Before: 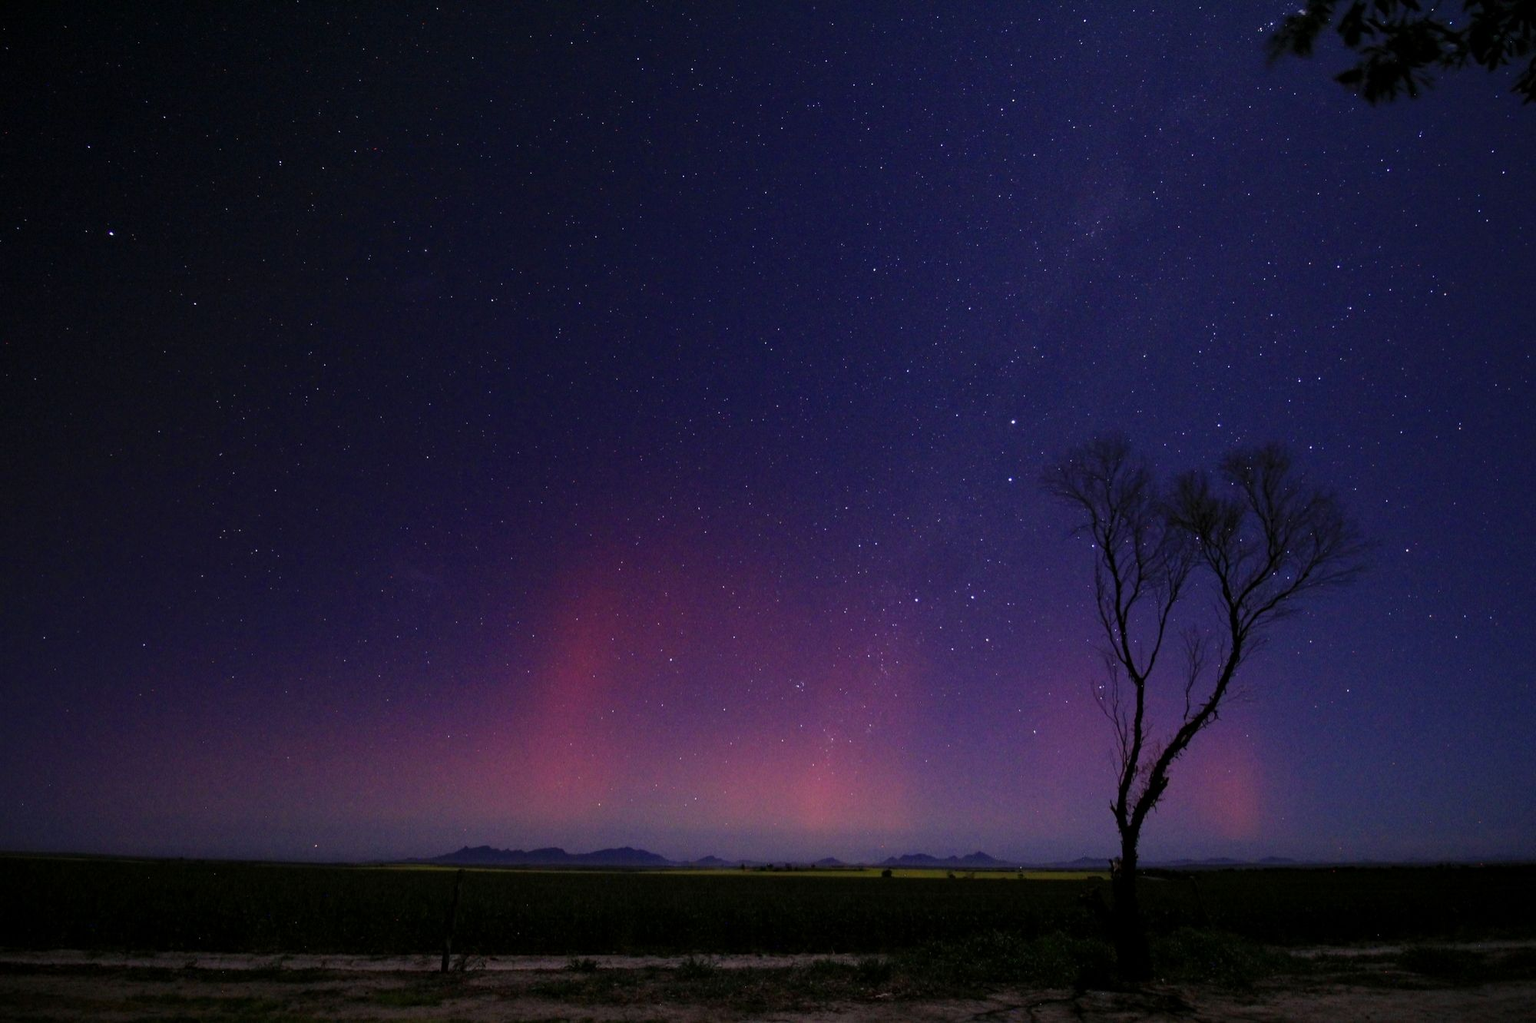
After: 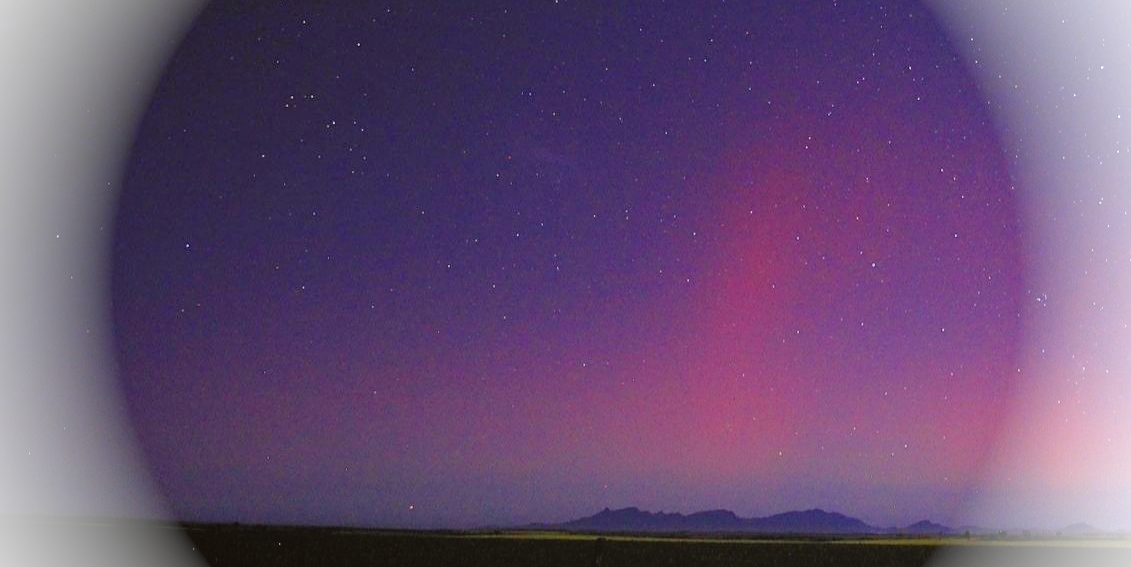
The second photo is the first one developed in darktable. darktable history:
color correction: highlights a* -2.75, highlights b* -2.87, shadows a* 2.42, shadows b* 2.65
local contrast: detail 70%
vignetting: brightness 0.988, saturation -0.492
sharpen: on, module defaults
crop: top 44.647%, right 43.415%, bottom 12.757%
filmic rgb: black relative exposure -8.76 EV, white relative exposure 4.98 EV, target black luminance 0%, hardness 3.77, latitude 66.2%, contrast 0.824, shadows ↔ highlights balance 19.18%, color science v4 (2020), iterations of high-quality reconstruction 10
exposure: black level correction 0, exposure 1.457 EV, compensate highlight preservation false
